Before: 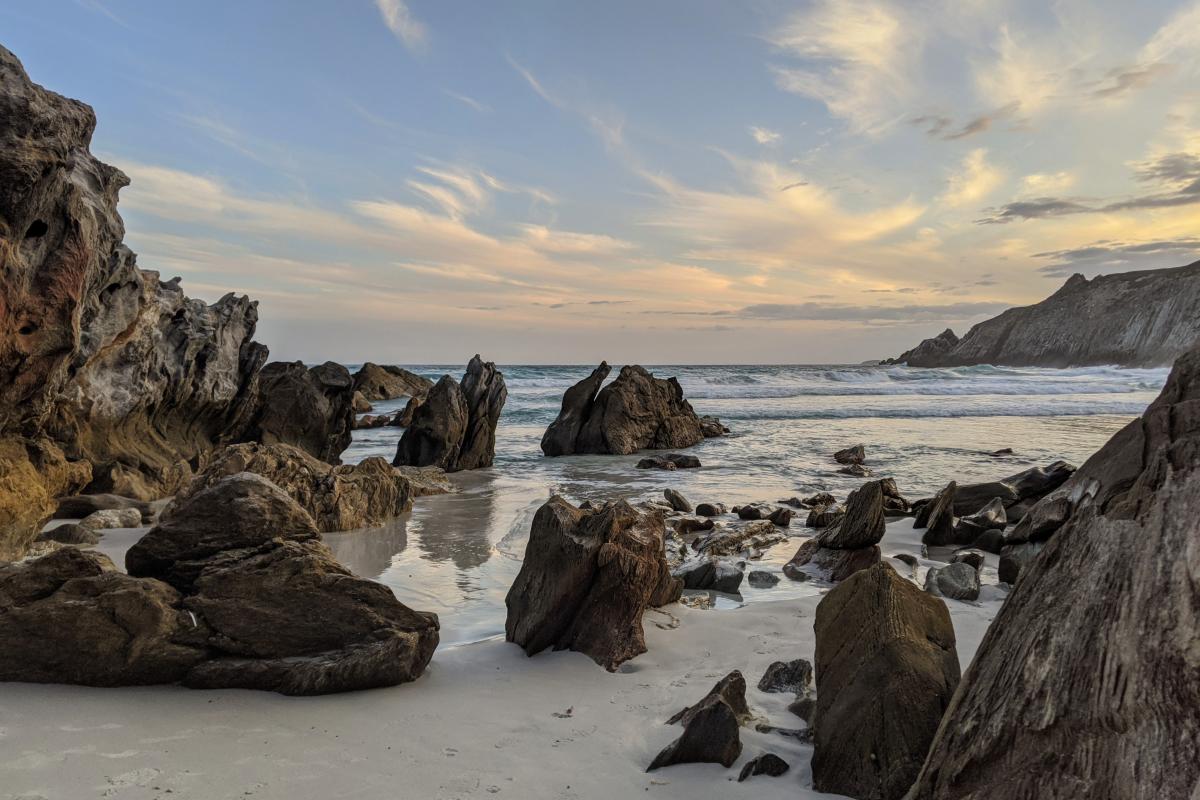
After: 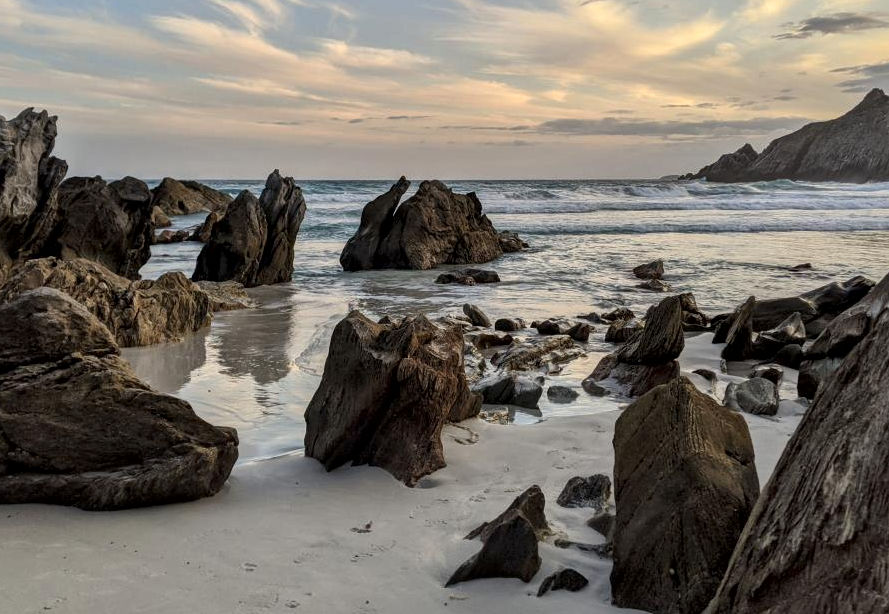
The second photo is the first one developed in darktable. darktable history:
crop: left 16.826%, top 23.145%, right 9.032%
local contrast: mode bilateral grid, contrast 19, coarseness 51, detail 159%, midtone range 0.2
